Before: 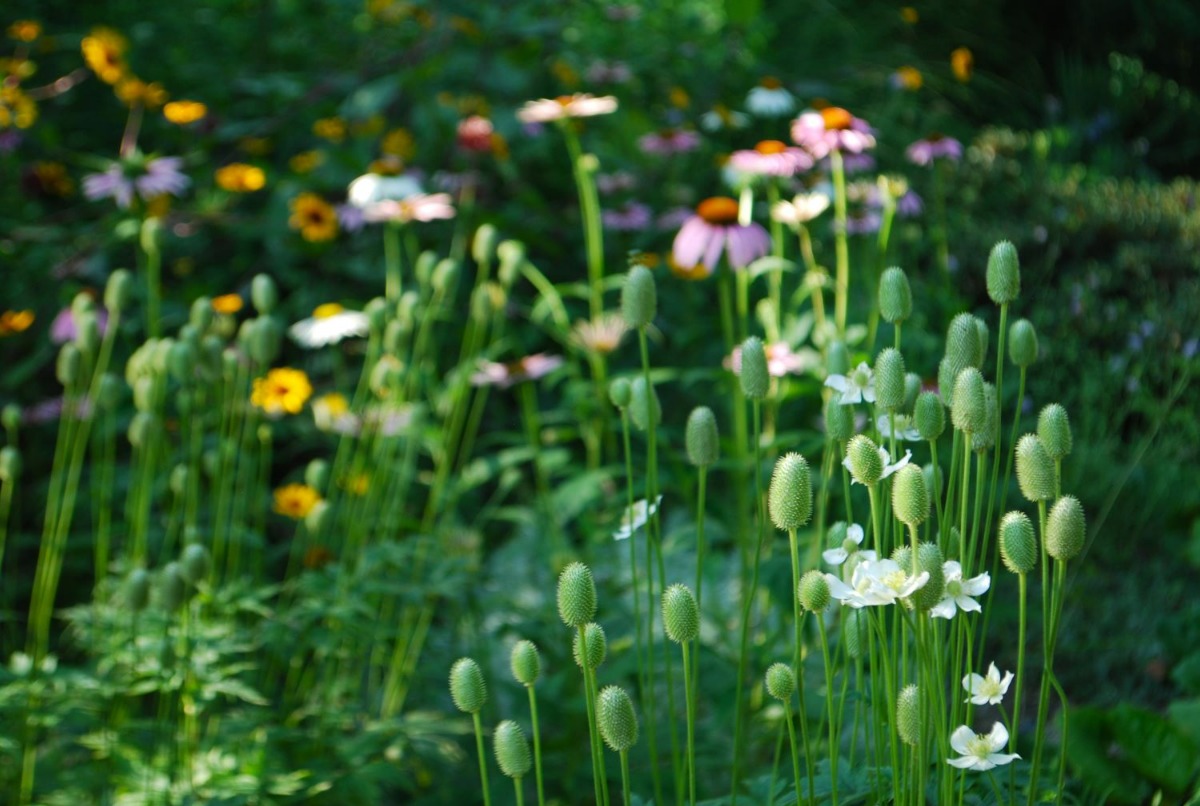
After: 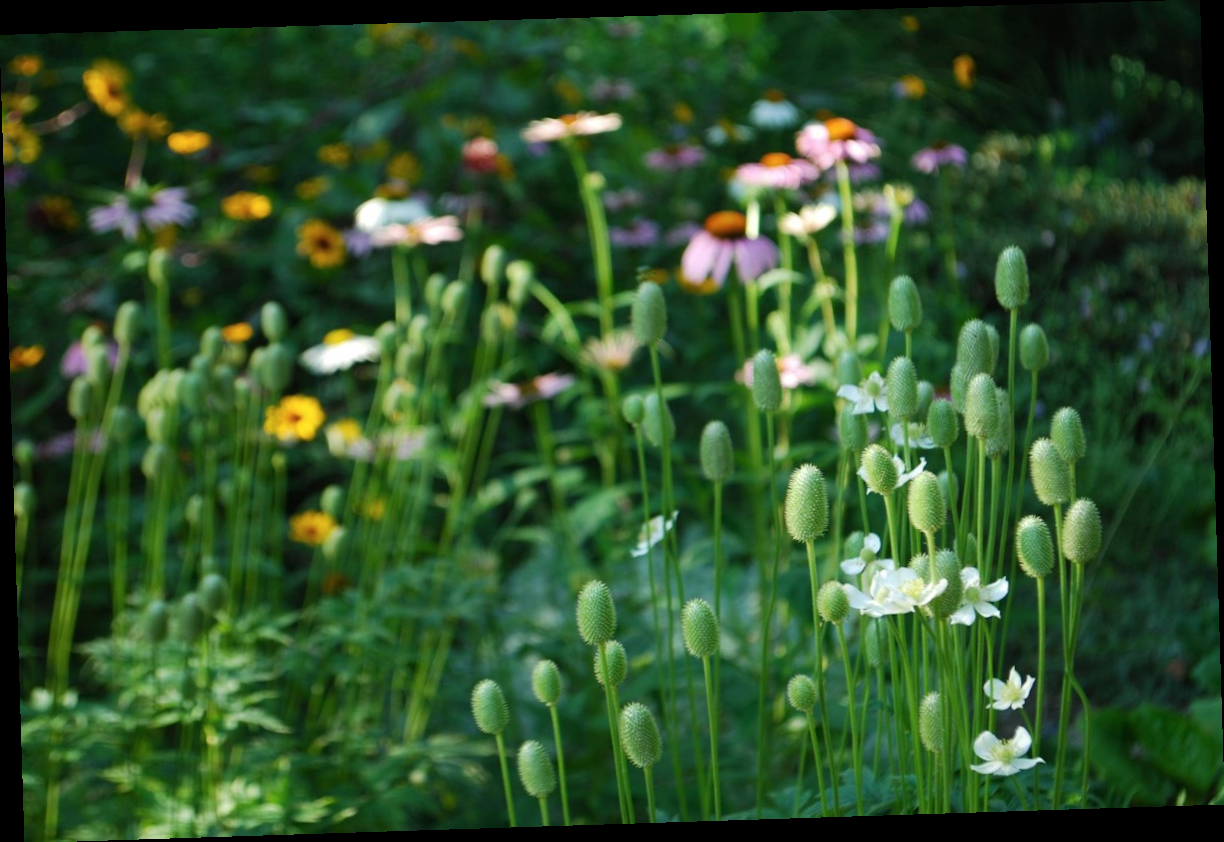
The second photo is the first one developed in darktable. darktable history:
contrast brightness saturation: saturation -0.05
rotate and perspective: rotation -1.77°, lens shift (horizontal) 0.004, automatic cropping off
